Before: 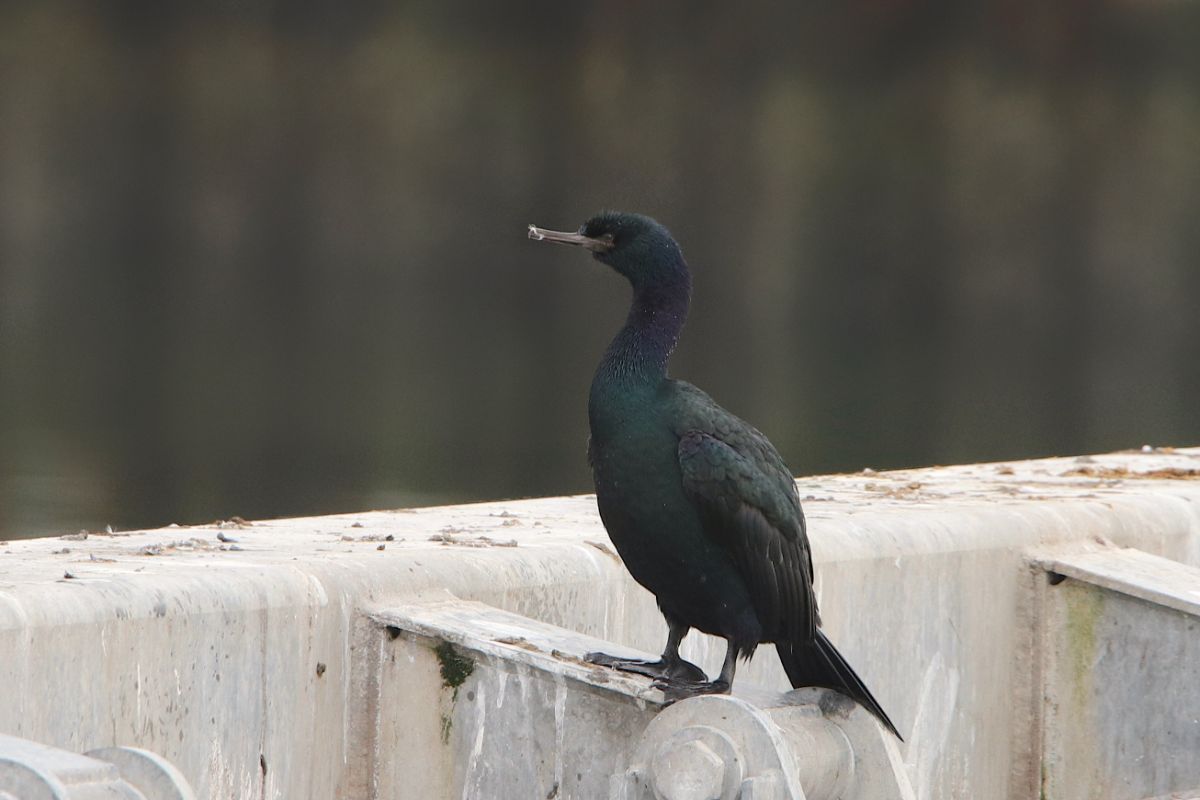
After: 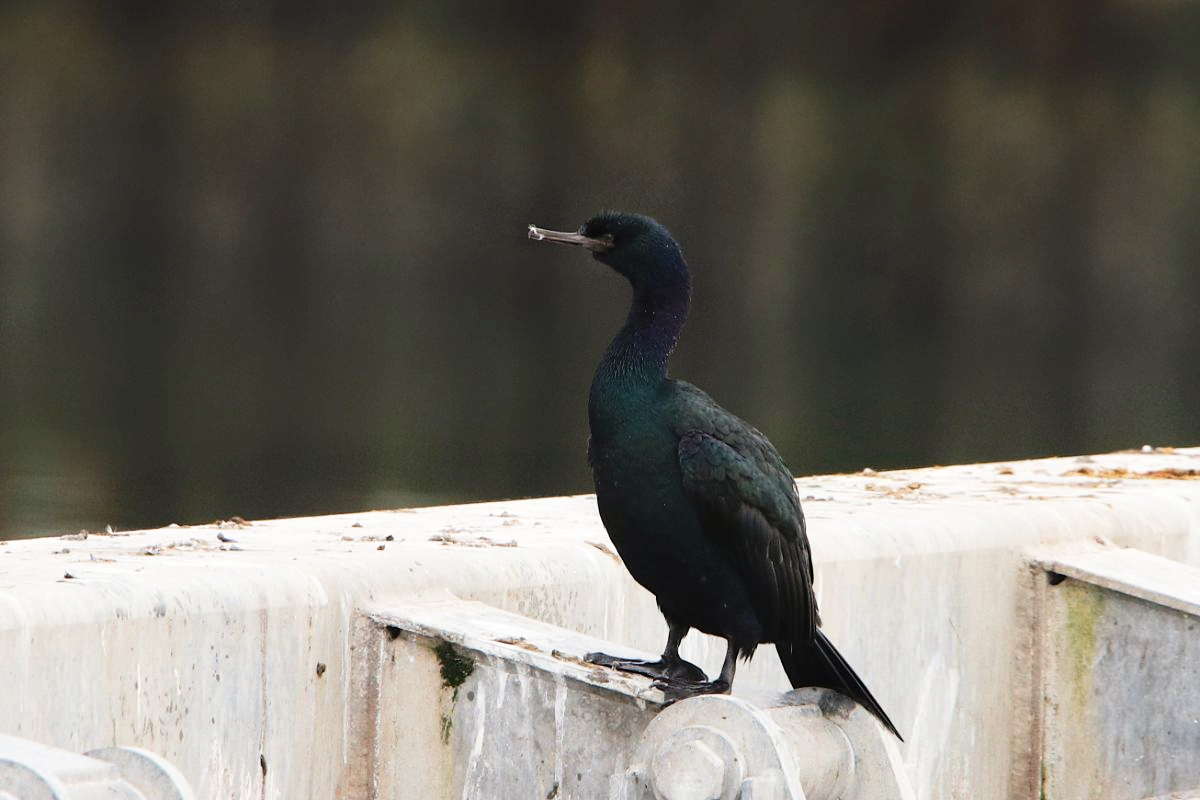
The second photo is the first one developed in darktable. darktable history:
tone curve: curves: ch0 [(0, 0) (0.139, 0.067) (0.319, 0.269) (0.498, 0.505) (0.725, 0.824) (0.864, 0.945) (0.985, 1)]; ch1 [(0, 0) (0.291, 0.197) (0.456, 0.426) (0.495, 0.488) (0.557, 0.578) (0.599, 0.644) (0.702, 0.786) (1, 1)]; ch2 [(0, 0) (0.125, 0.089) (0.353, 0.329) (0.447, 0.43) (0.557, 0.566) (0.63, 0.667) (1, 1)], preserve colors none
